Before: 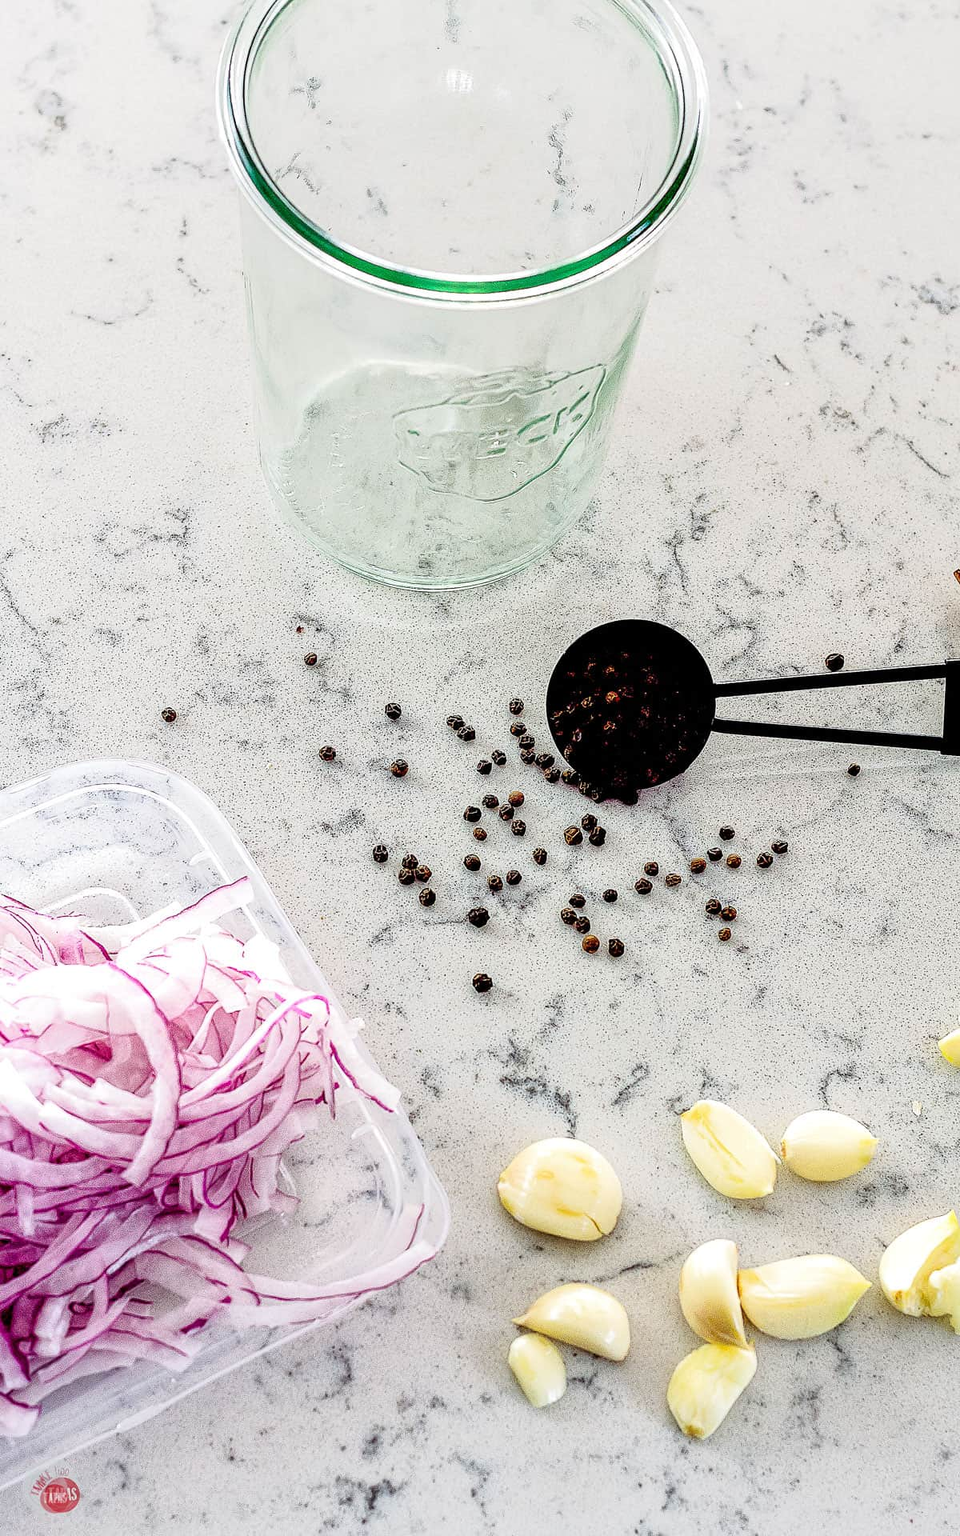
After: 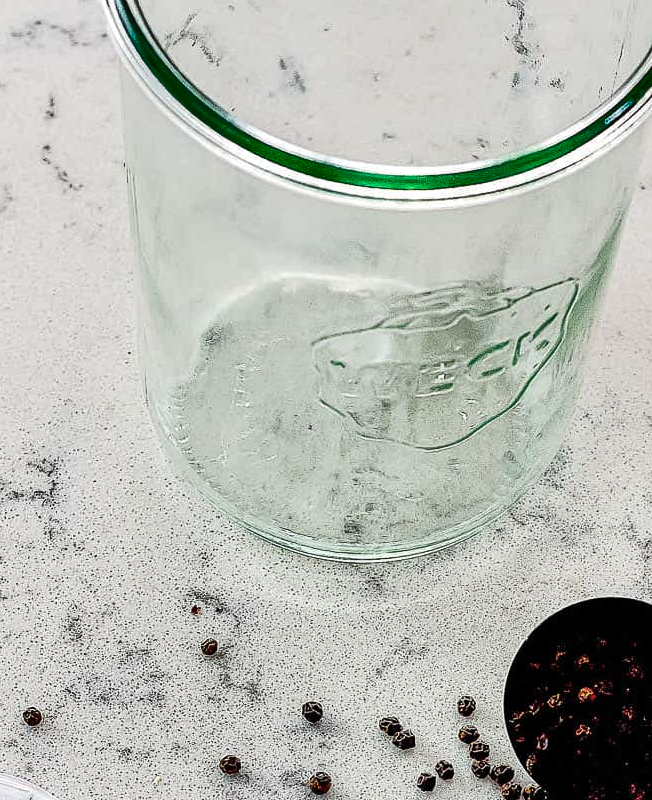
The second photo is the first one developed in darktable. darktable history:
crop: left 14.991%, top 9.268%, right 30.676%, bottom 48.776%
shadows and highlights: low approximation 0.01, soften with gaussian
